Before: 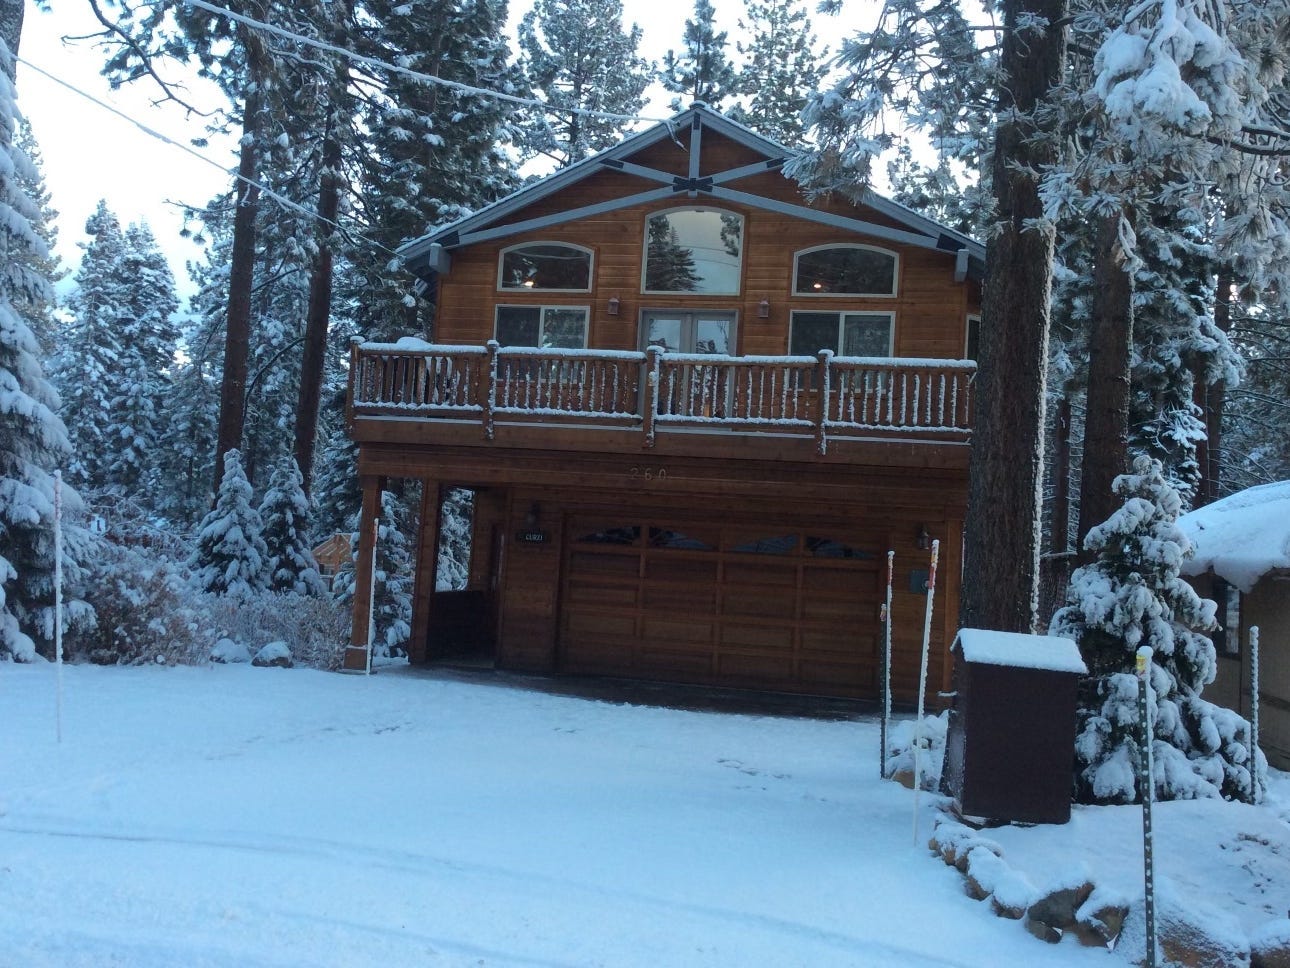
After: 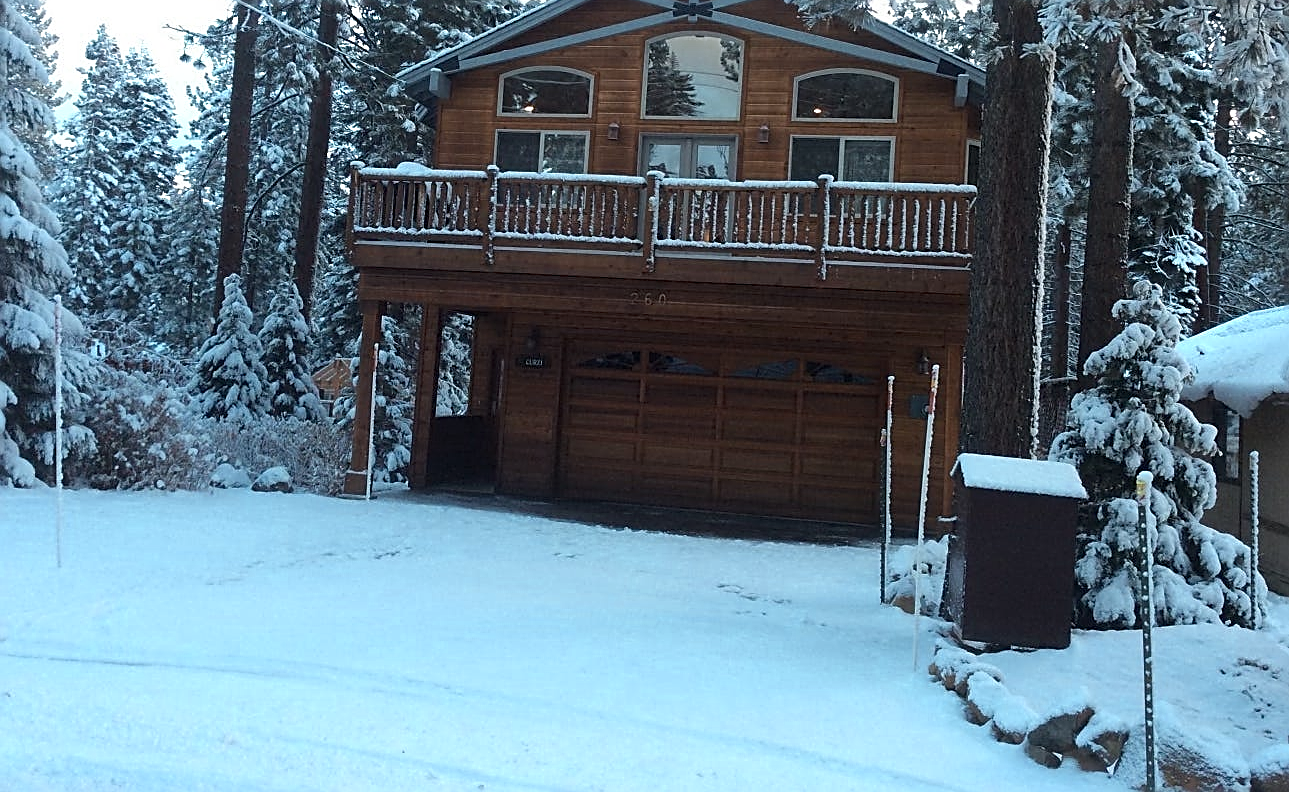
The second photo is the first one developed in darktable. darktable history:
color zones: curves: ch0 [(0.018, 0.548) (0.197, 0.654) (0.425, 0.447) (0.605, 0.658) (0.732, 0.579)]; ch1 [(0.105, 0.531) (0.224, 0.531) (0.386, 0.39) (0.618, 0.456) (0.732, 0.456) (0.956, 0.421)]; ch2 [(0.039, 0.583) (0.215, 0.465) (0.399, 0.544) (0.465, 0.548) (0.614, 0.447) (0.724, 0.43) (0.882, 0.623) (0.956, 0.632)]
sharpen: amount 0.891
crop and rotate: top 18.149%
